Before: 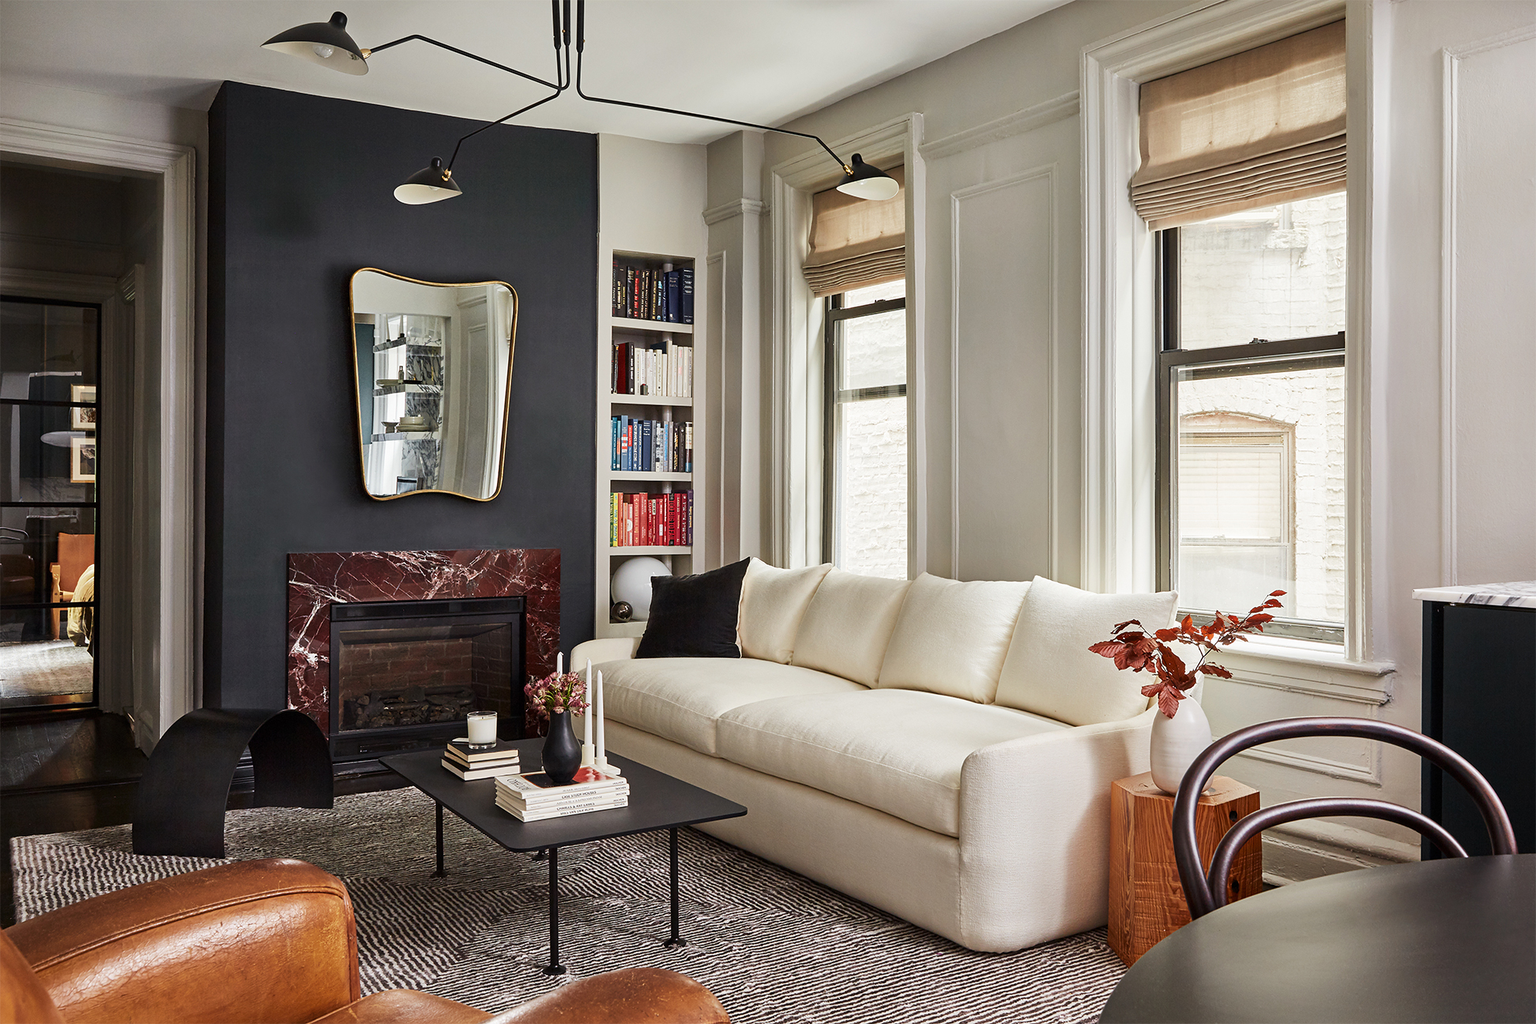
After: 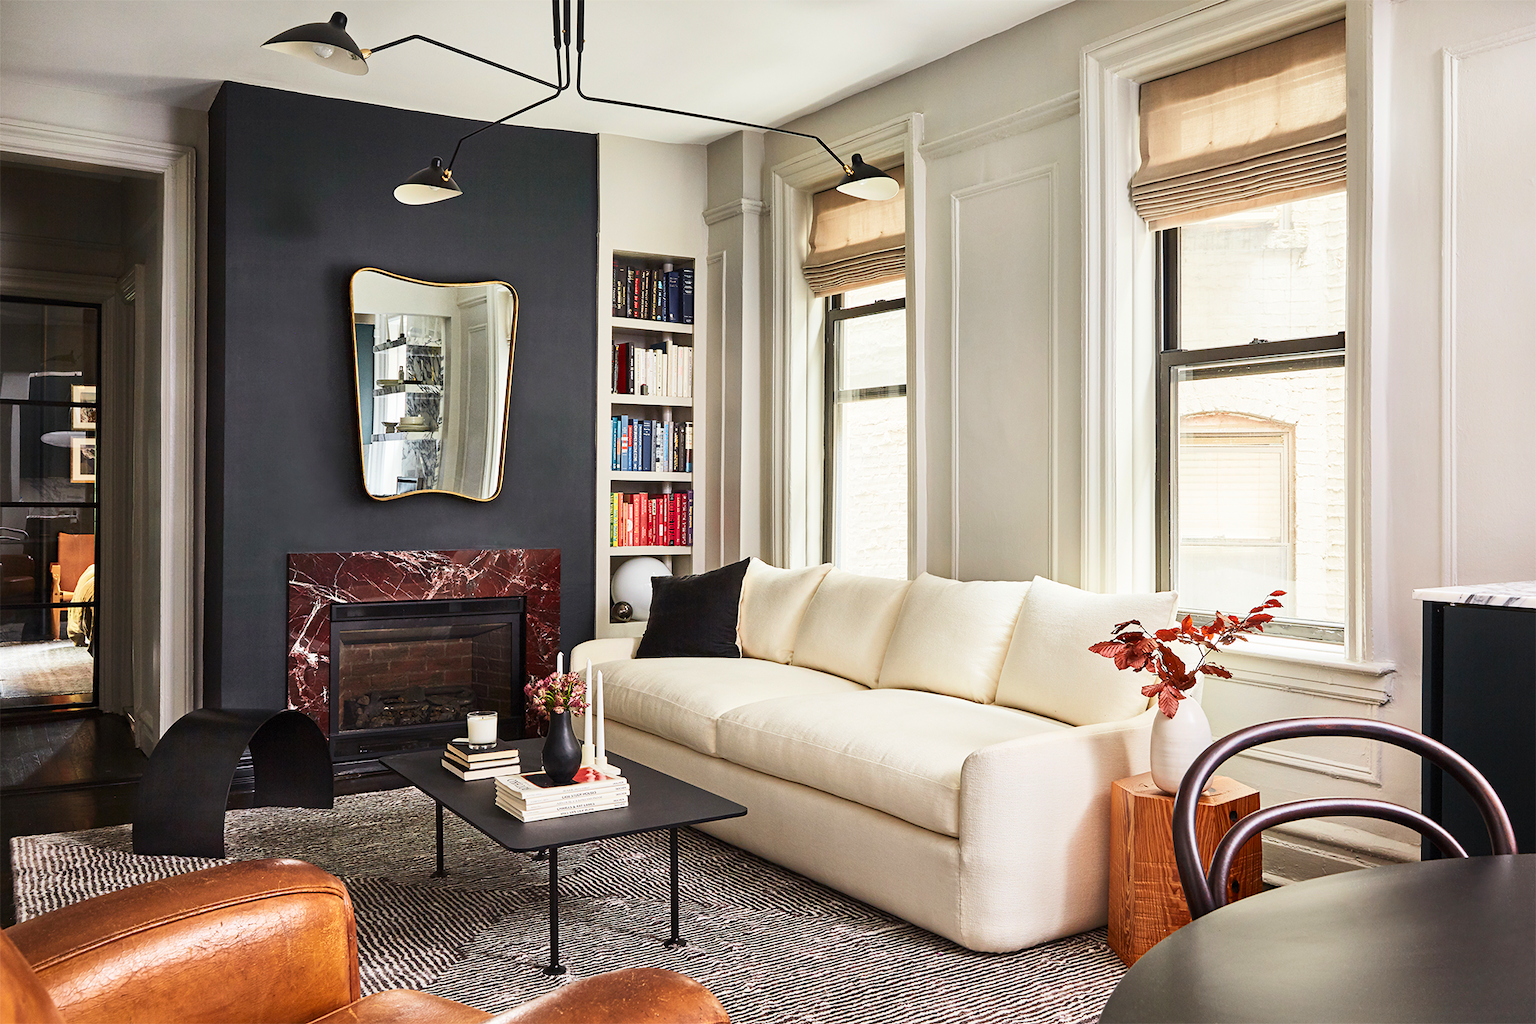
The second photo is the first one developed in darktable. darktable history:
contrast brightness saturation: contrast 0.202, brightness 0.156, saturation 0.226
